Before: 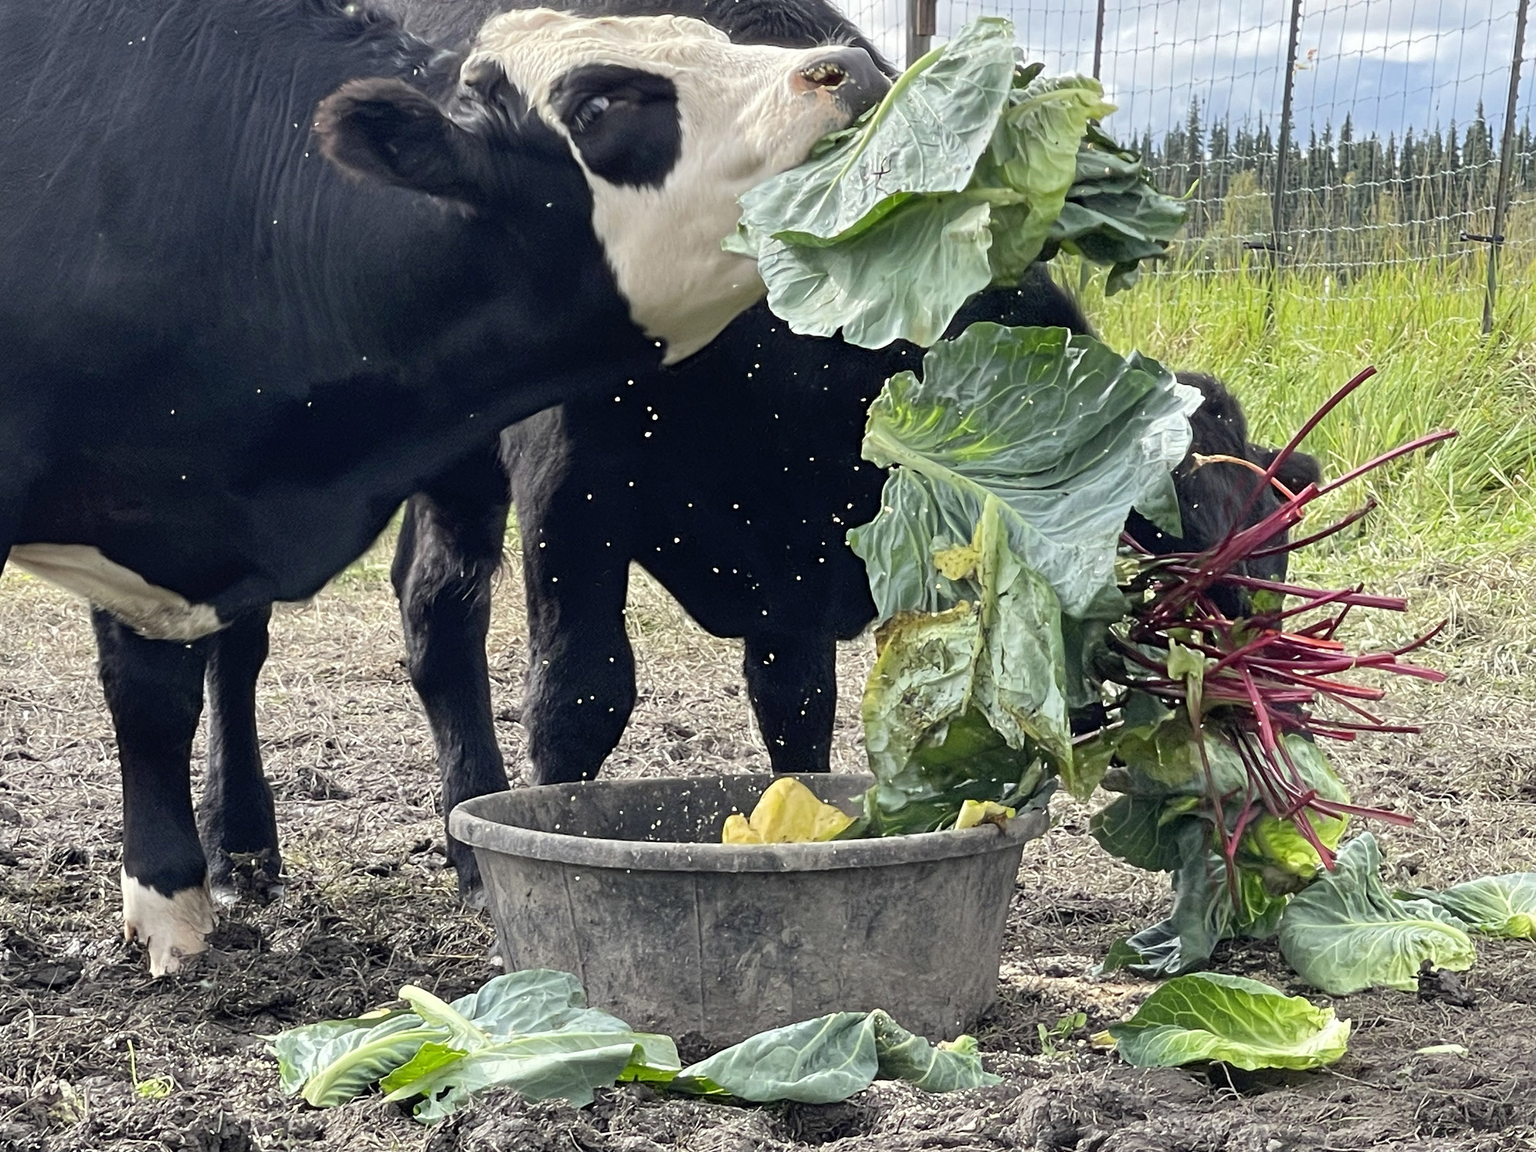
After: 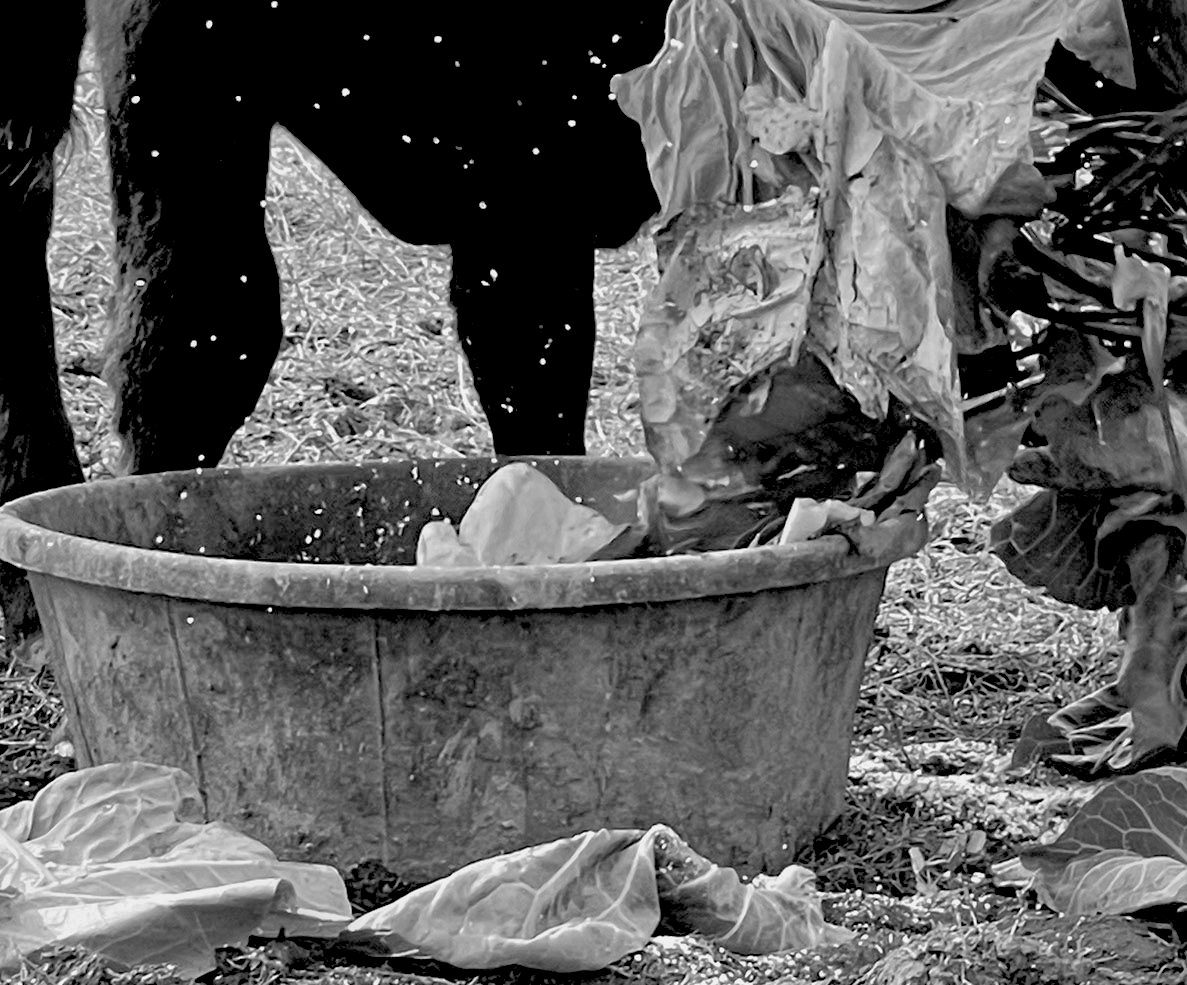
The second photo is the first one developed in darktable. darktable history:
crop: left 29.672%, top 41.786%, right 20.851%, bottom 3.487%
monochrome: size 1
exposure: black level correction 0.029, exposure -0.073 EV, compensate highlight preservation false
shadows and highlights: on, module defaults
